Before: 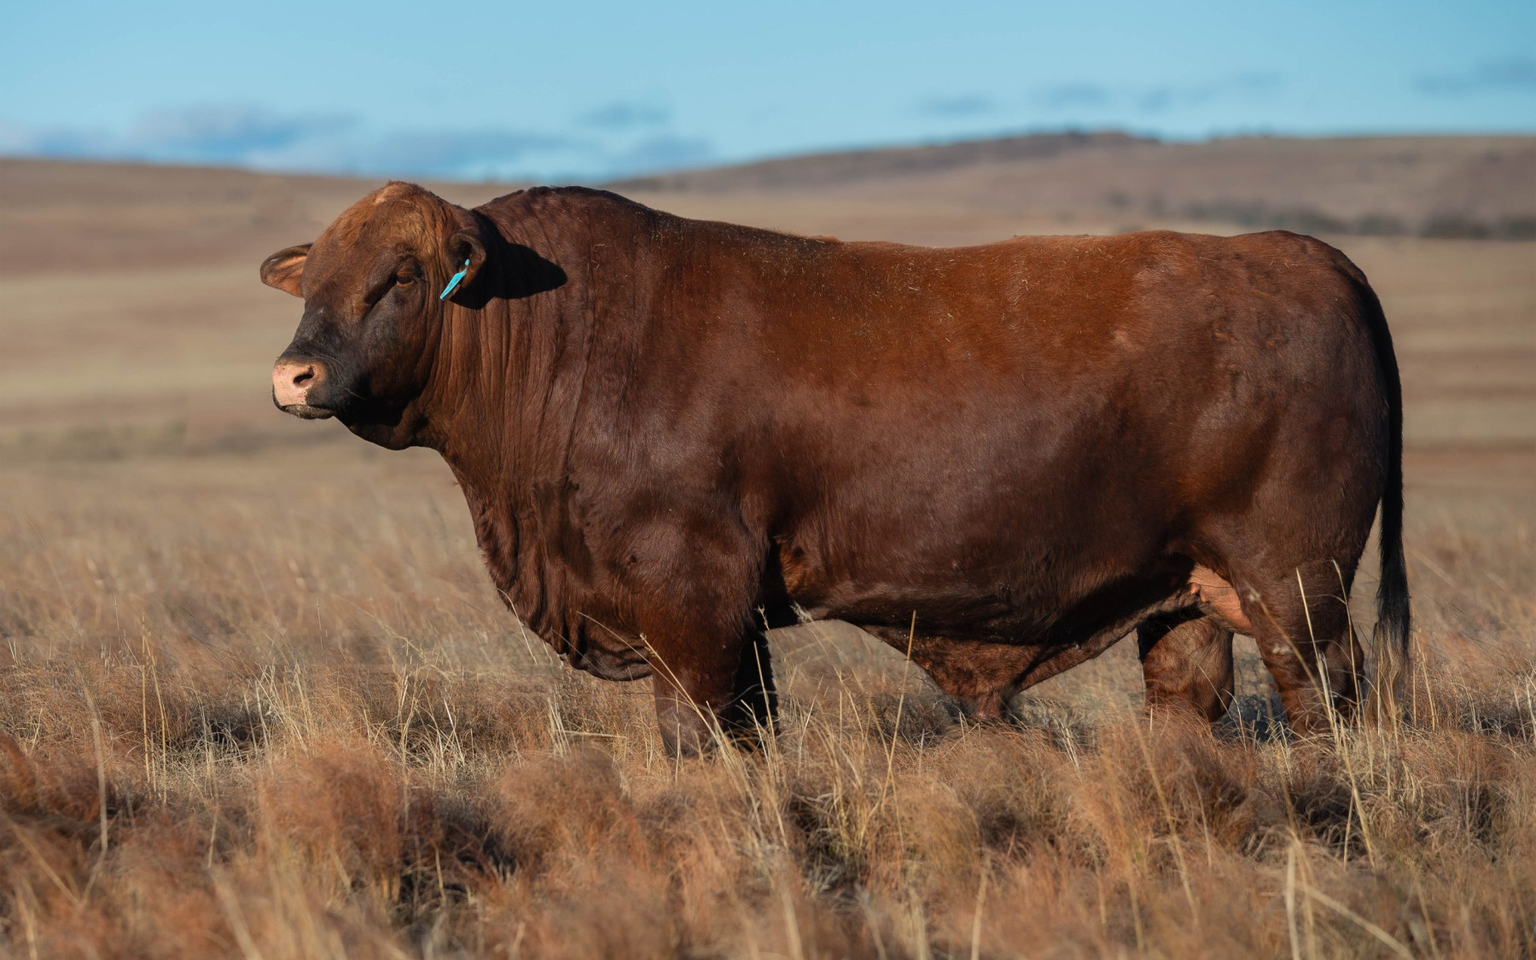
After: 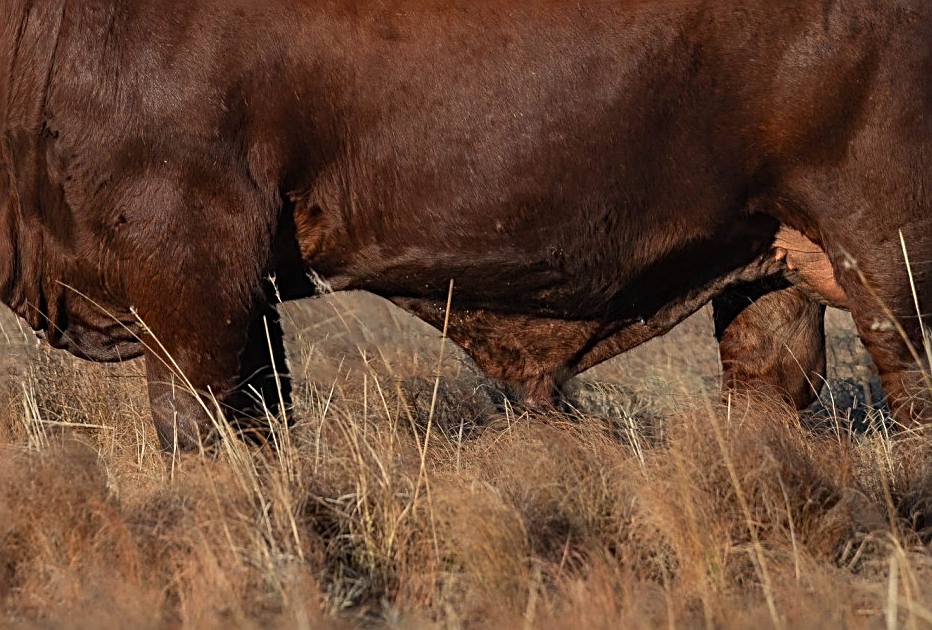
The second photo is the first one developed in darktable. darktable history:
sharpen: radius 2.817, amount 0.715
crop: left 34.479%, top 38.822%, right 13.718%, bottom 5.172%
